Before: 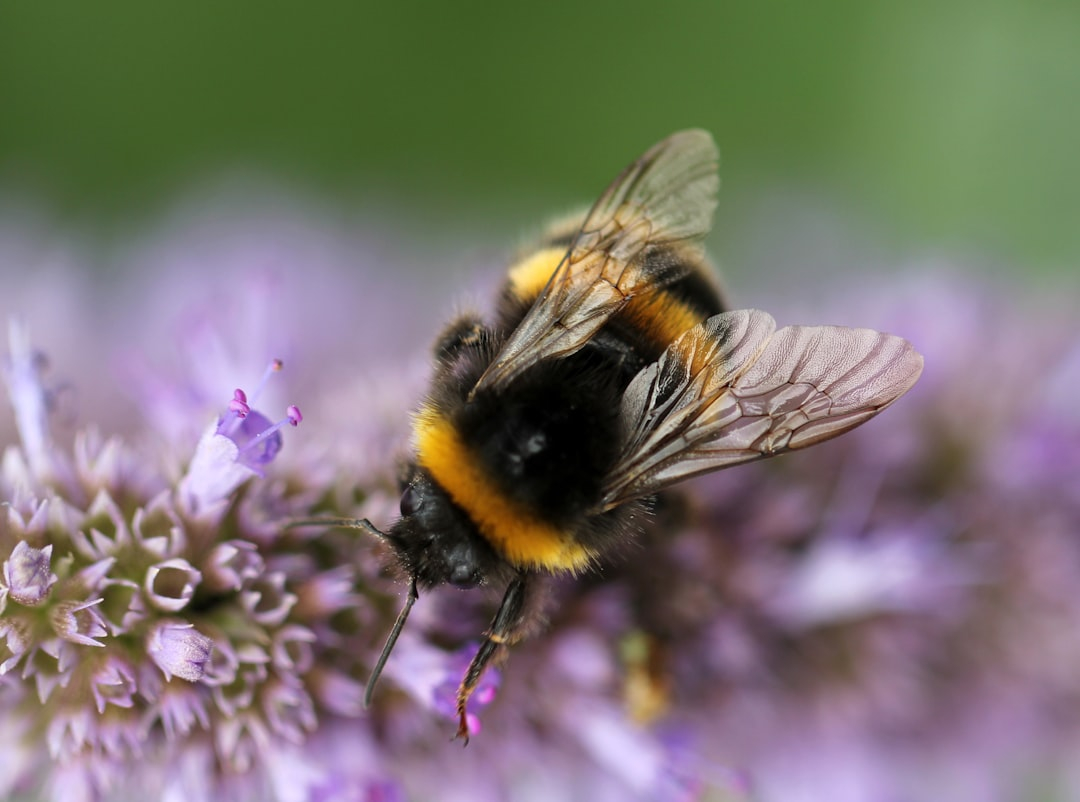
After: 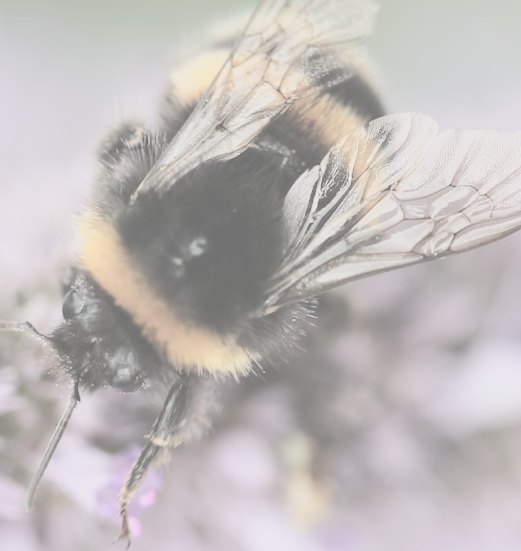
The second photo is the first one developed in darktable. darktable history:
base curve: curves: ch0 [(0, 0) (0.028, 0.03) (0.121, 0.232) (0.46, 0.748) (0.859, 0.968) (1, 1)]
crop: left 31.379%, top 24.658%, right 20.326%, bottom 6.628%
contrast brightness saturation: contrast -0.32, brightness 0.75, saturation -0.78
